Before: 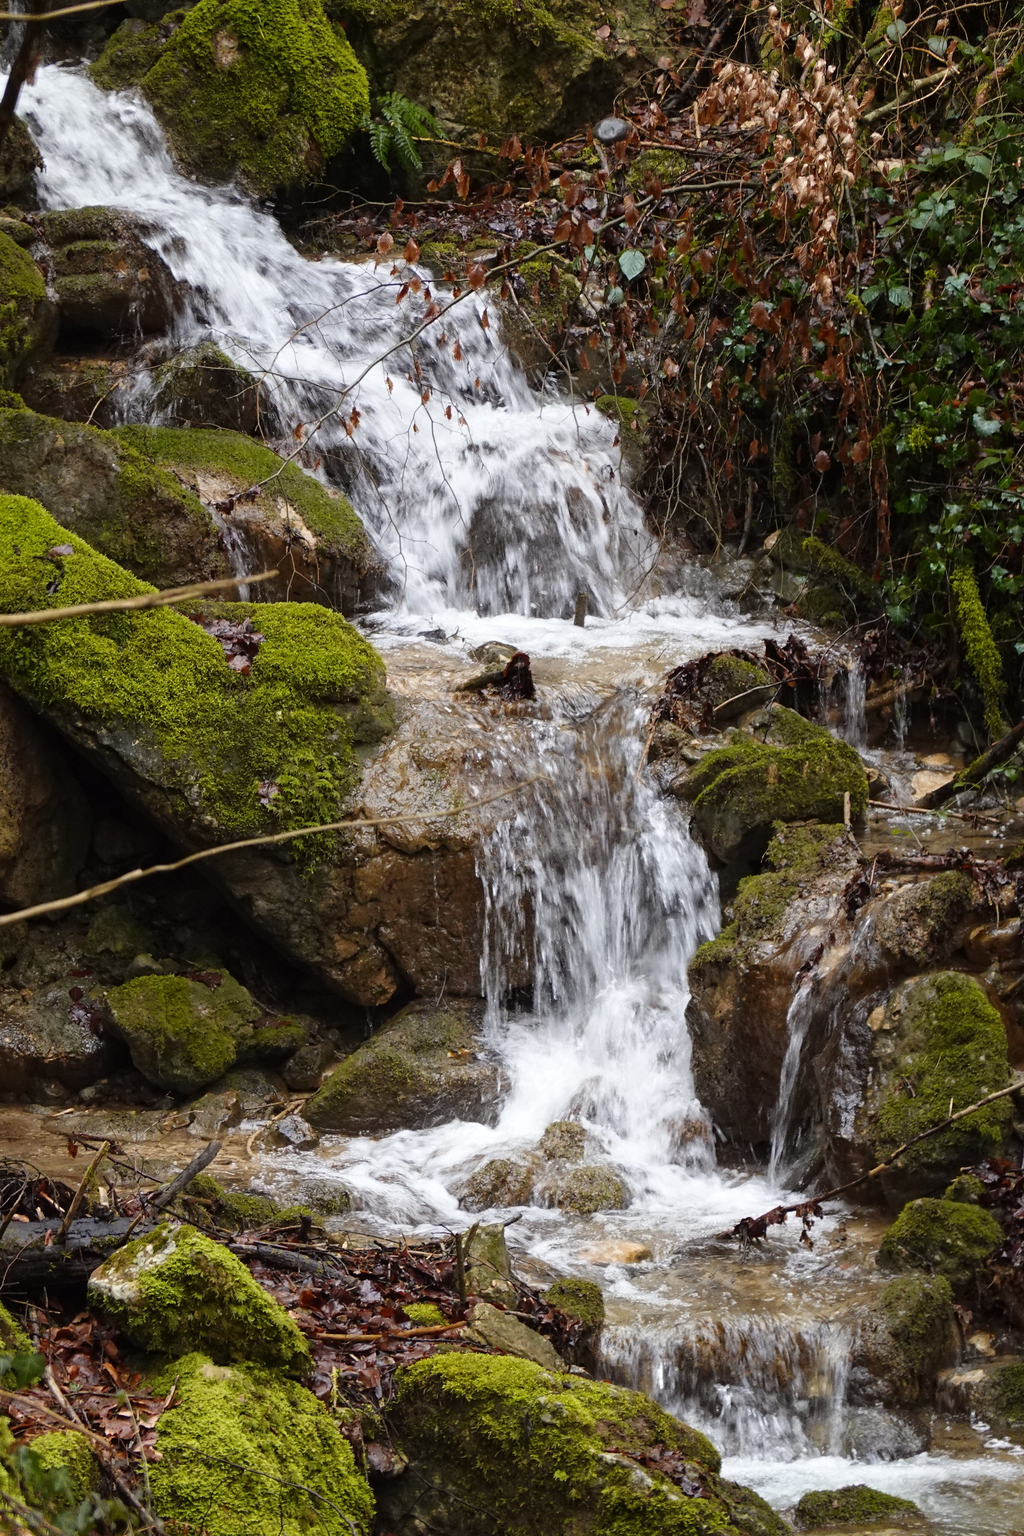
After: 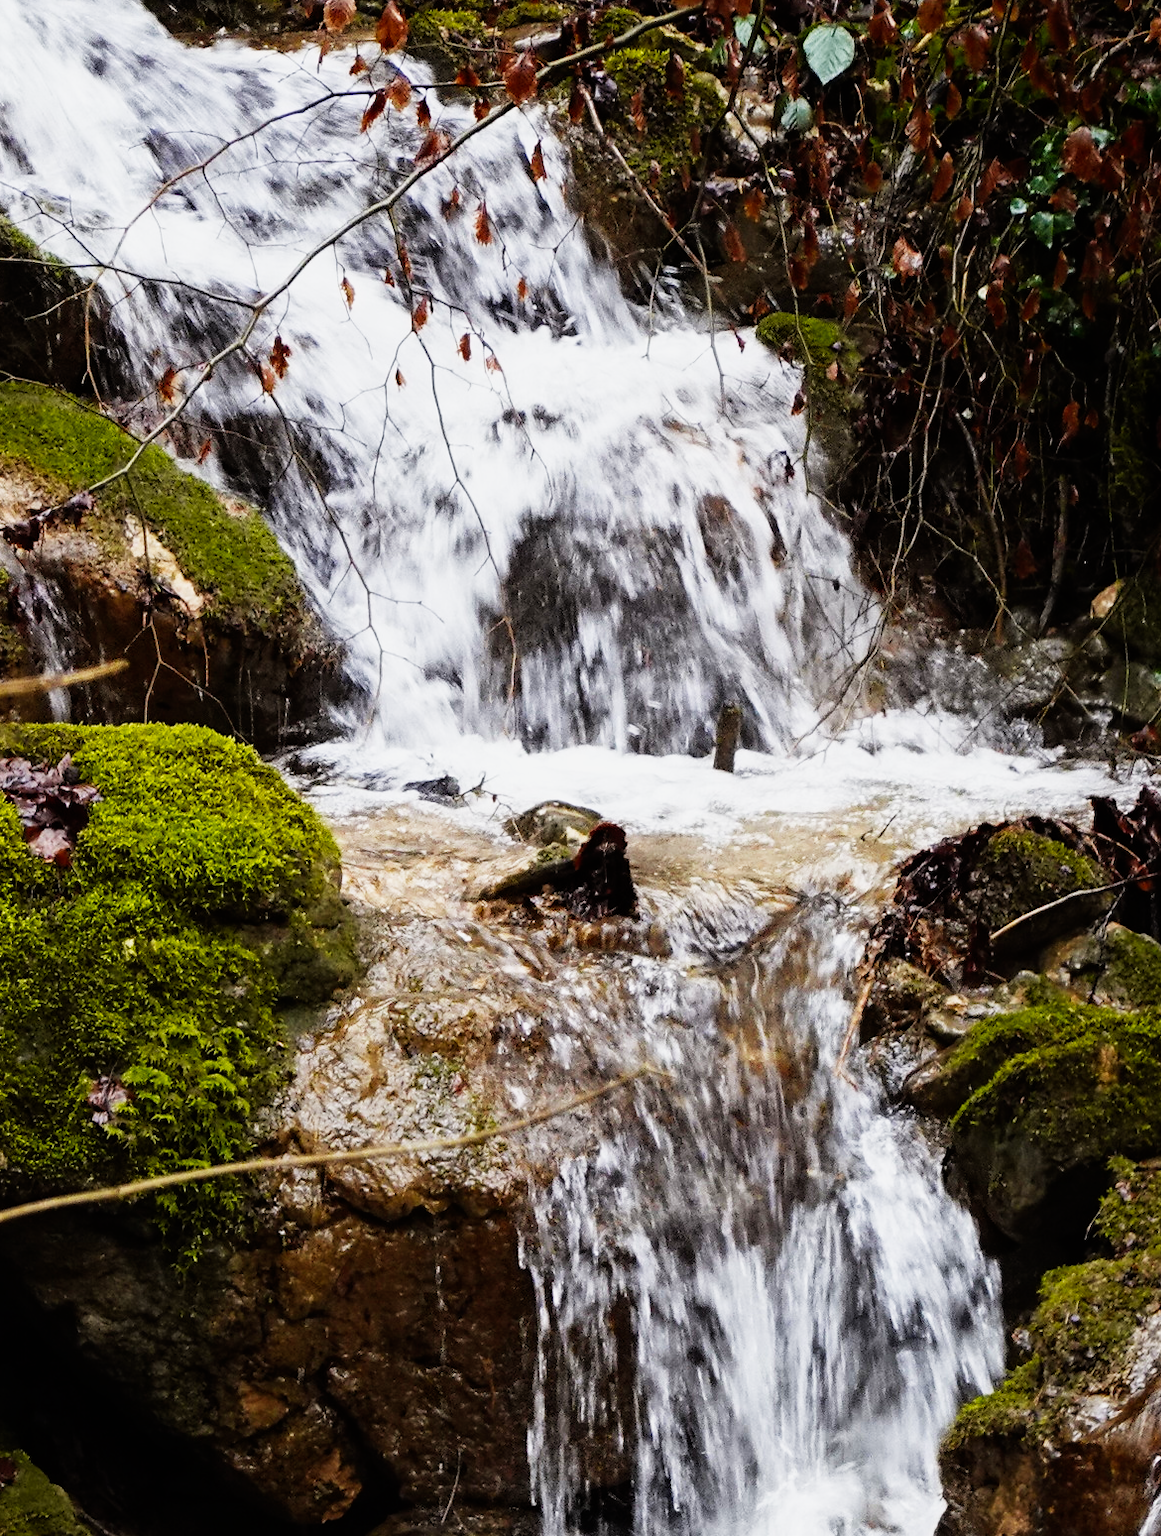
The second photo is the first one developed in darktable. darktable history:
crop: left 20.932%, top 15.471%, right 21.848%, bottom 34.081%
sigmoid: contrast 1.93, skew 0.29, preserve hue 0%
